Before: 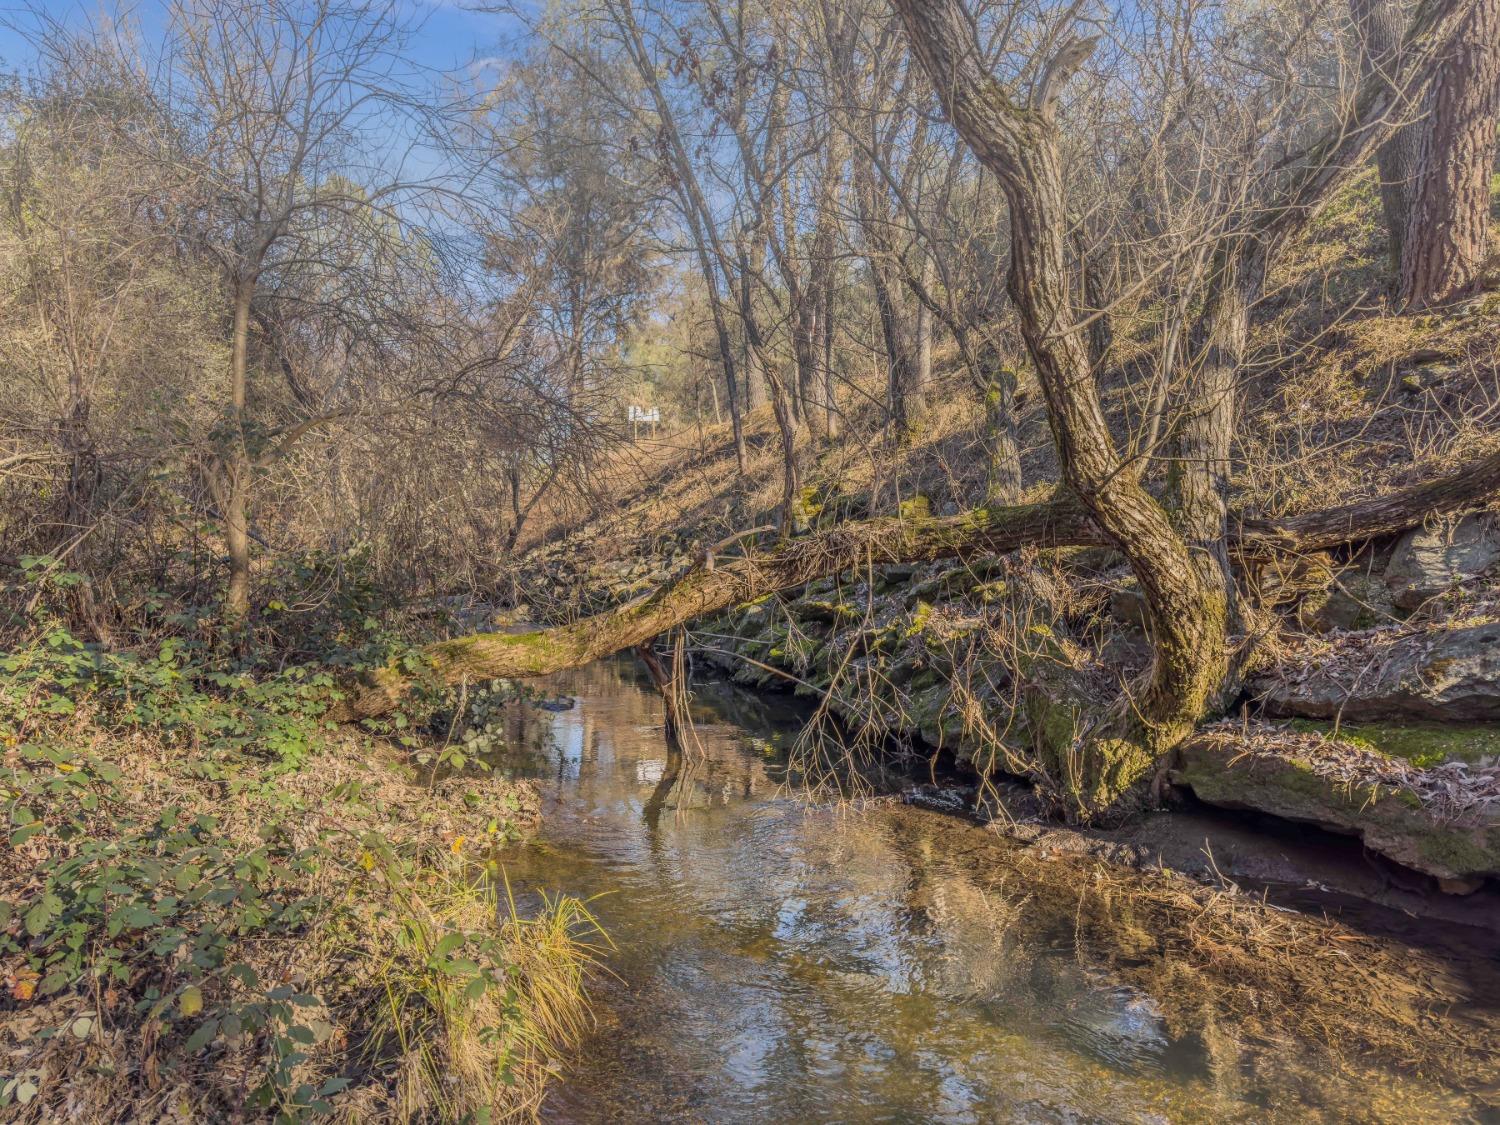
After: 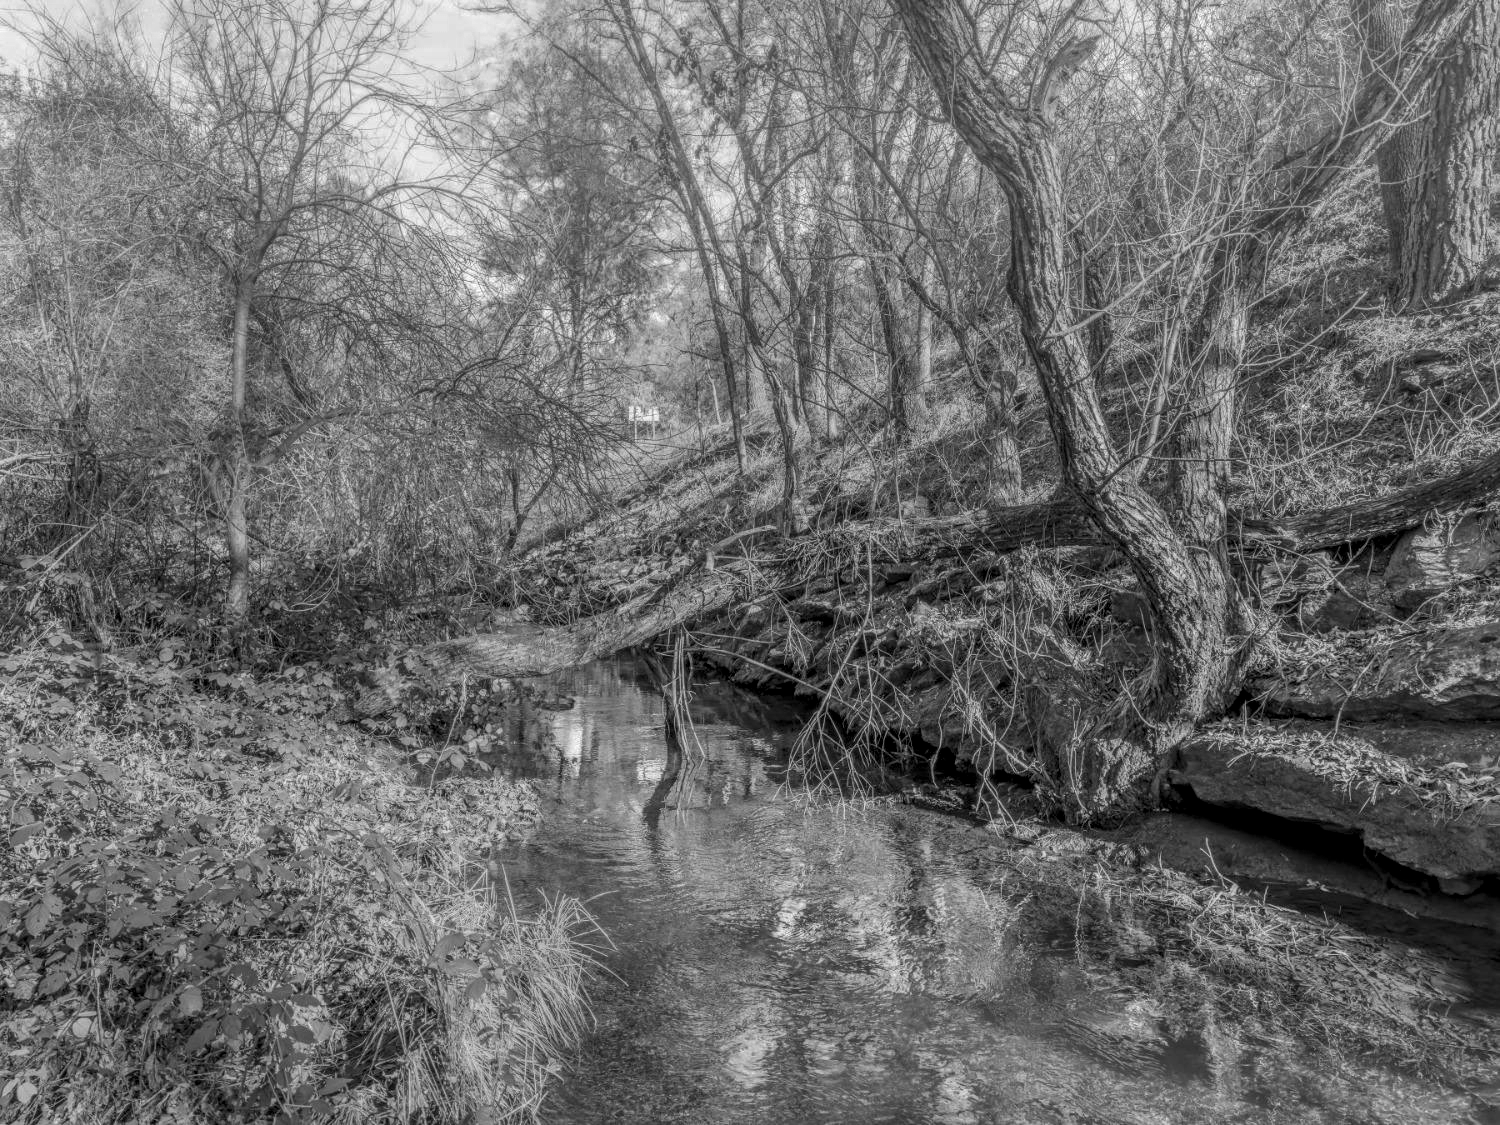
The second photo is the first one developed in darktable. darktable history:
color zones: curves: ch0 [(0, 0.613) (0.01, 0.613) (0.245, 0.448) (0.498, 0.529) (0.642, 0.665) (0.879, 0.777) (0.99, 0.613)]; ch1 [(0, 0.035) (0.121, 0.189) (0.259, 0.197) (0.415, 0.061) (0.589, 0.022) (0.732, 0.022) (0.857, 0.026) (0.991, 0.053)]
monochrome: on, module defaults
local contrast: on, module defaults
